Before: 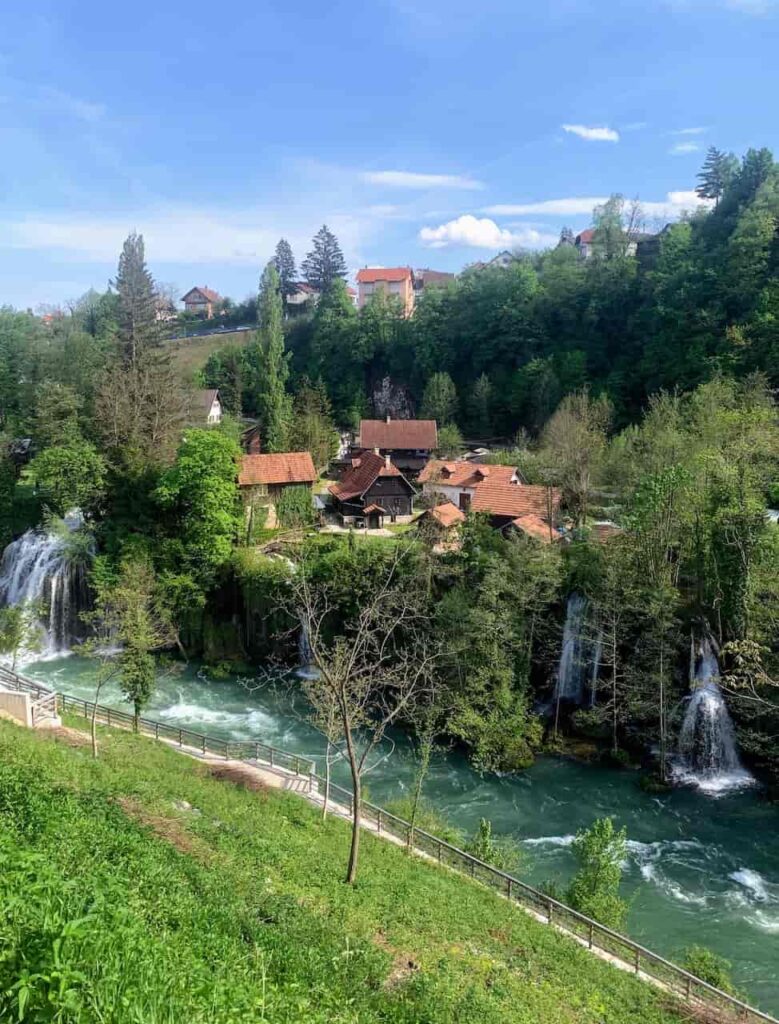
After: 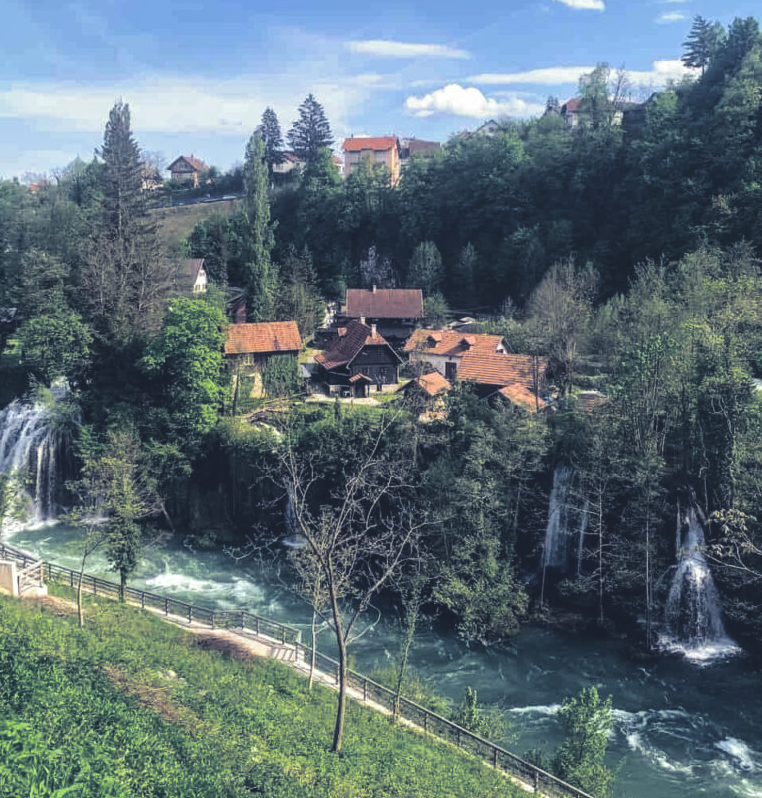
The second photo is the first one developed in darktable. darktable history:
exposure: black level correction -0.025, exposure -0.117 EV, compensate highlight preservation false
crop and rotate: left 1.814%, top 12.818%, right 0.25%, bottom 9.225%
split-toning: shadows › hue 230.4°
local contrast: on, module defaults
shadows and highlights: shadows 12, white point adjustment 1.2, soften with gaussian
